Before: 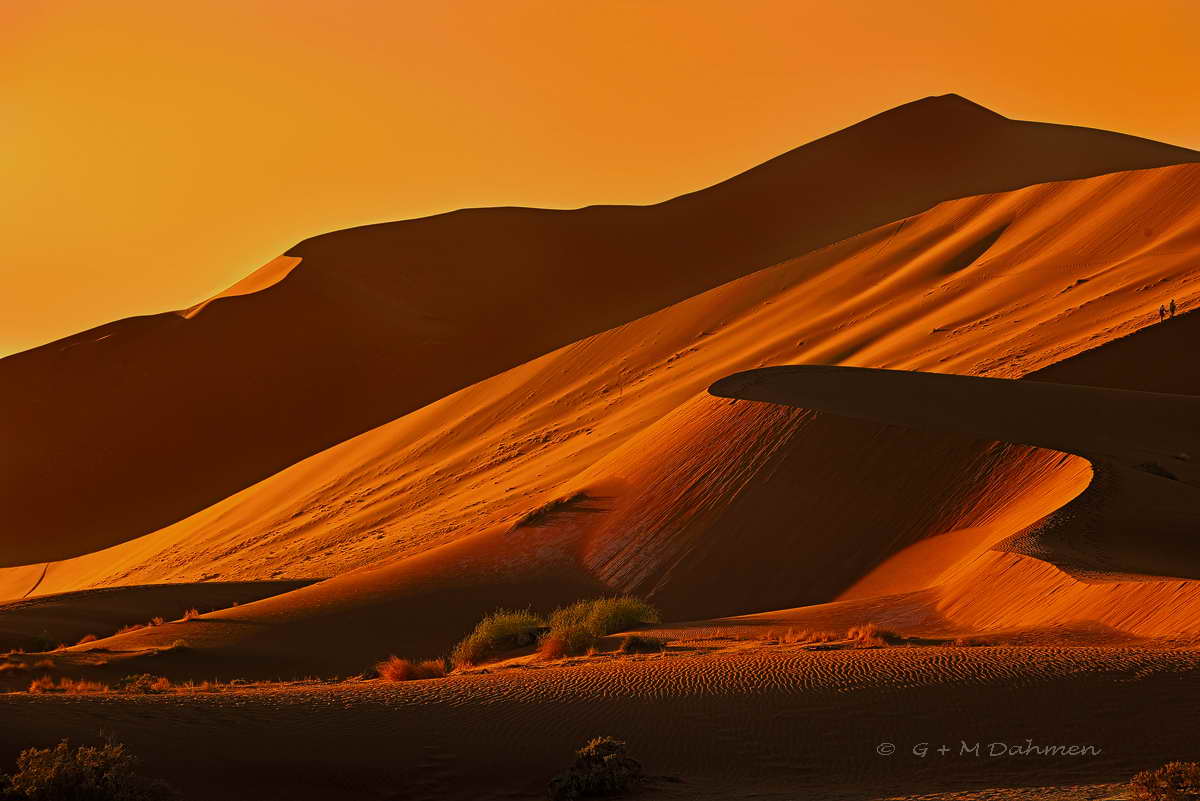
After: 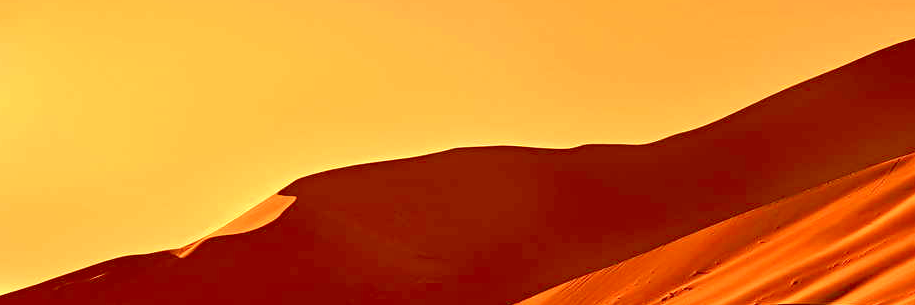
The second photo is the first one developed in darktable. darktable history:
crop: left 0.579%, top 7.627%, right 23.167%, bottom 54.275%
color correction: highlights a* 9.03, highlights b* 8.71, shadows a* 40, shadows b* 40, saturation 0.8
exposure: exposure 1 EV, compensate highlight preservation false
